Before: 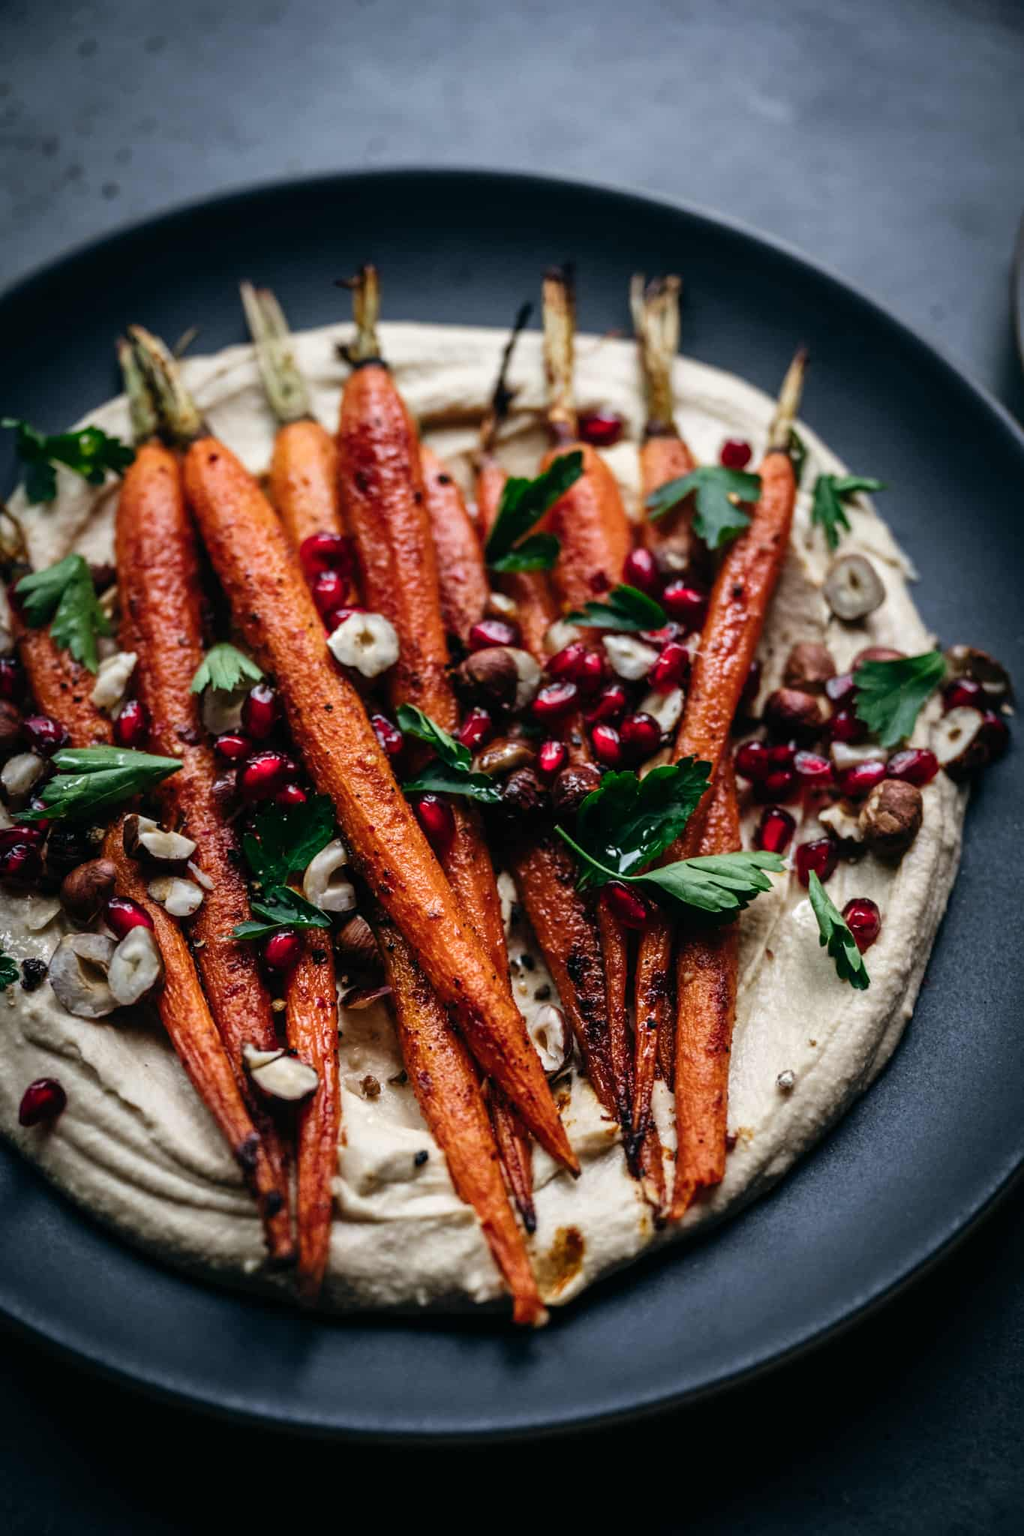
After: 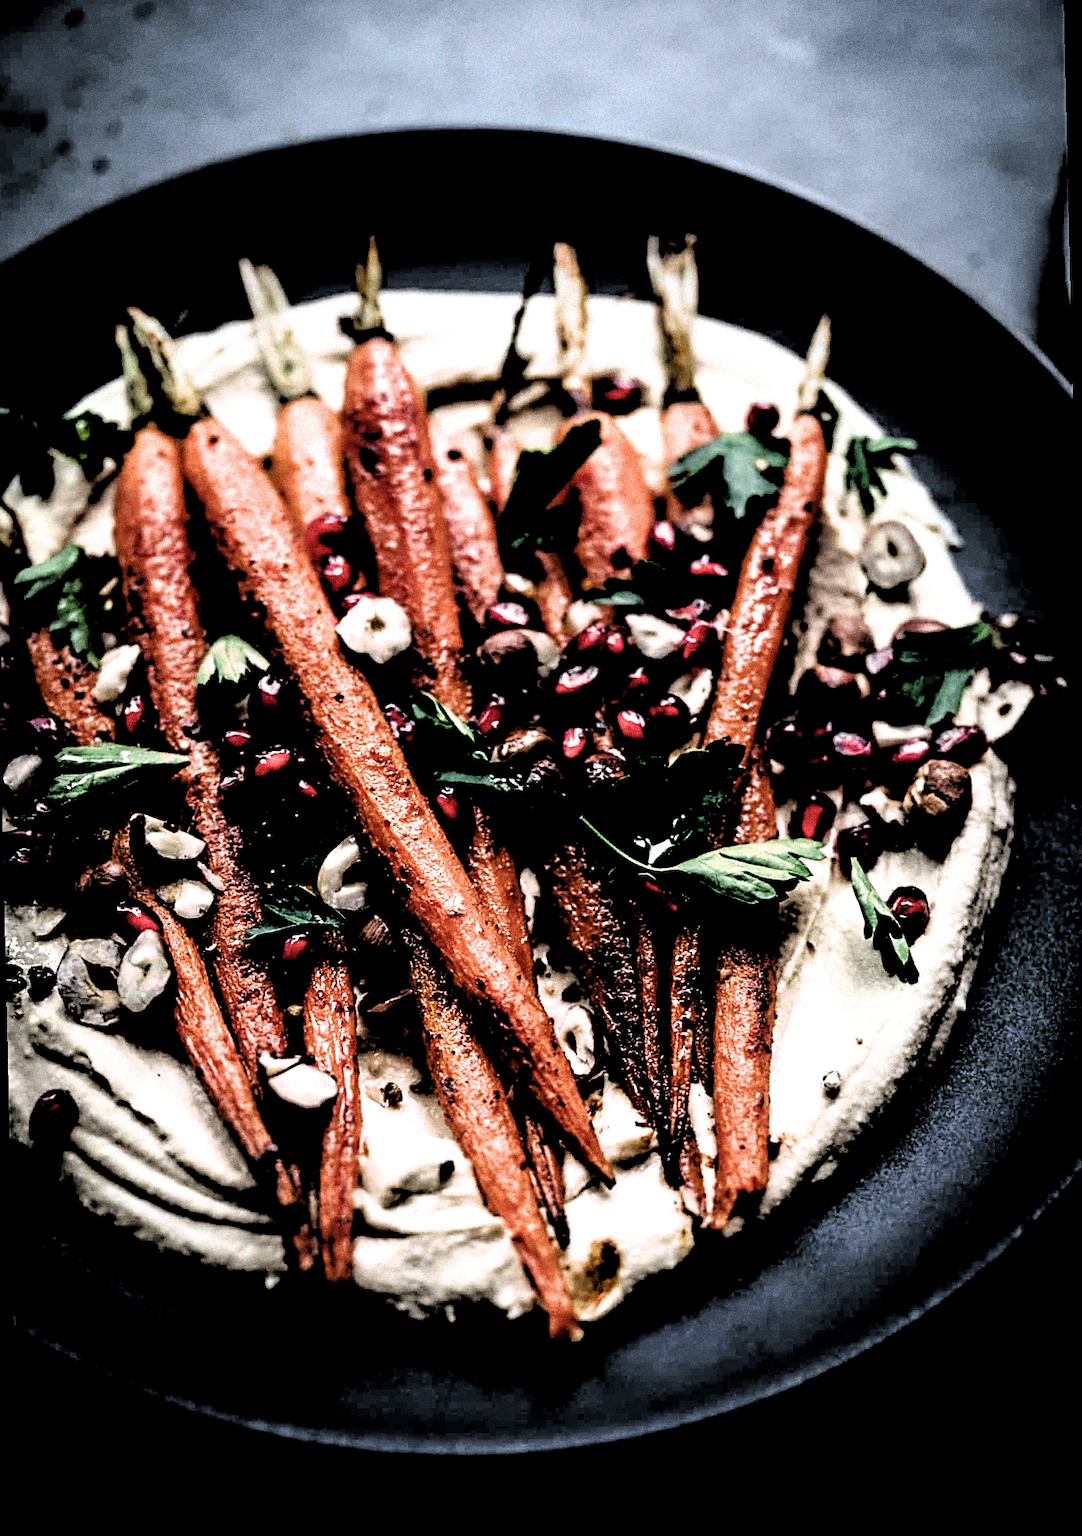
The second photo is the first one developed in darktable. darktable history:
rotate and perspective: rotation -1.32°, lens shift (horizontal) -0.031, crop left 0.015, crop right 0.985, crop top 0.047, crop bottom 0.982
exposure: exposure 0.236 EV, compensate highlight preservation false
sharpen: on, module defaults
contrast brightness saturation: saturation -0.1
filmic rgb: black relative exposure -1 EV, white relative exposure 2.05 EV, hardness 1.52, contrast 2.25, enable highlight reconstruction true
grain: coarseness 0.09 ISO, strength 40%
